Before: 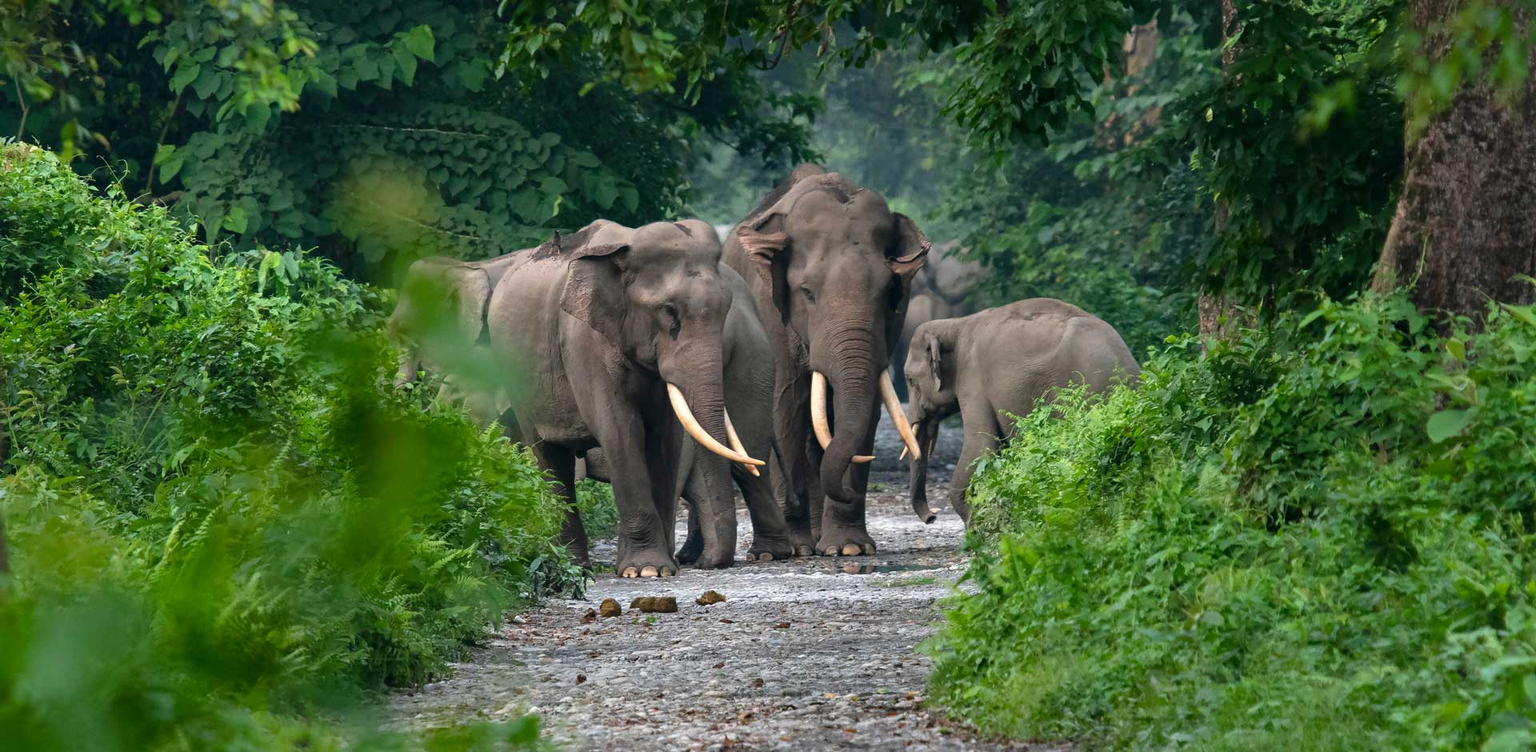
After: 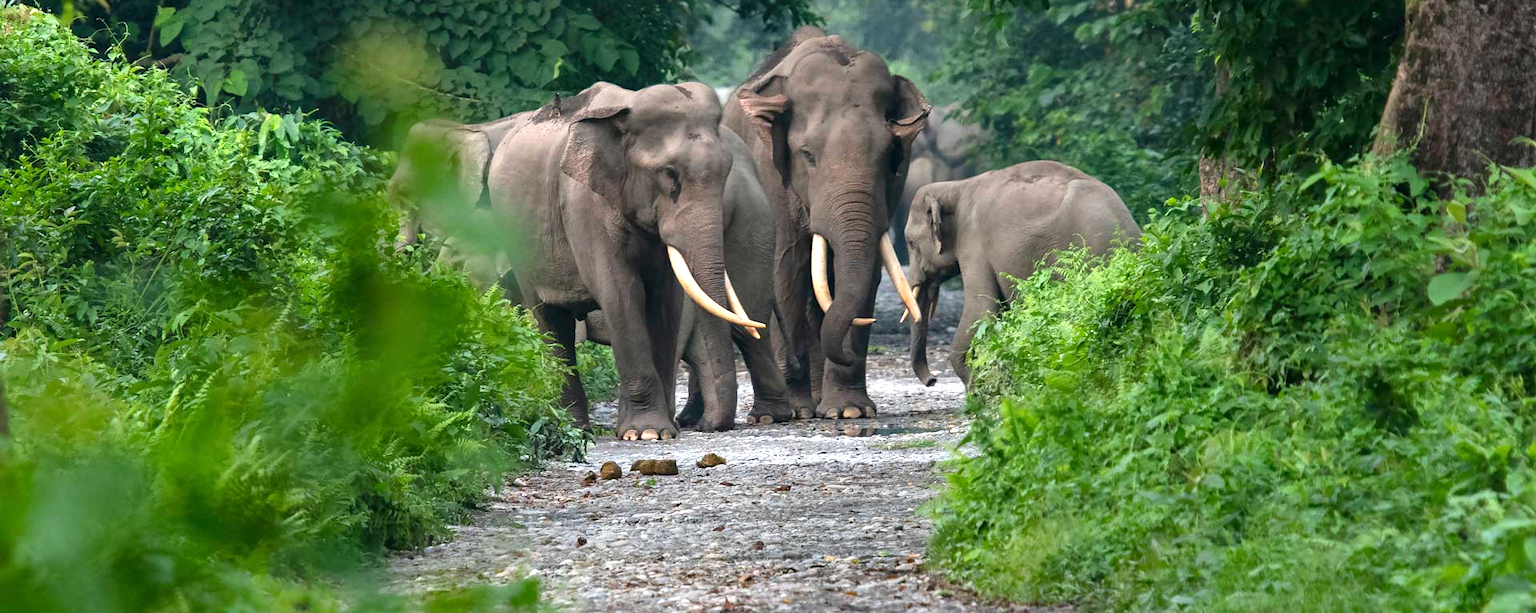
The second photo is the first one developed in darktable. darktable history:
exposure: exposure 0.505 EV, compensate highlight preservation false
crop and rotate: top 18.37%
